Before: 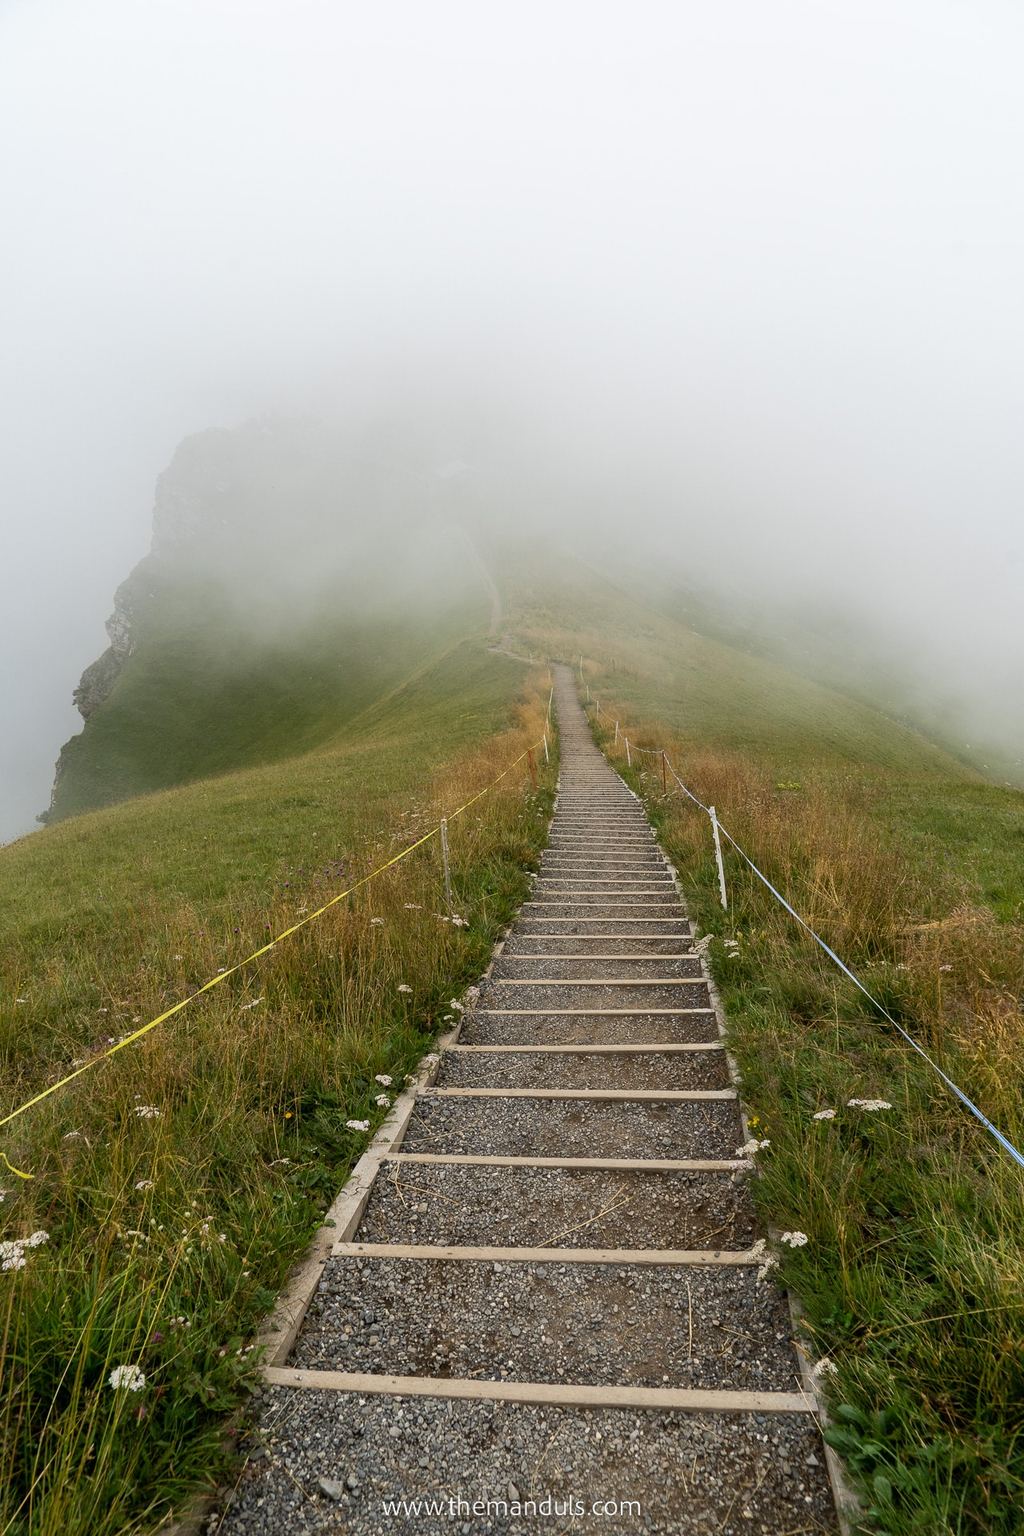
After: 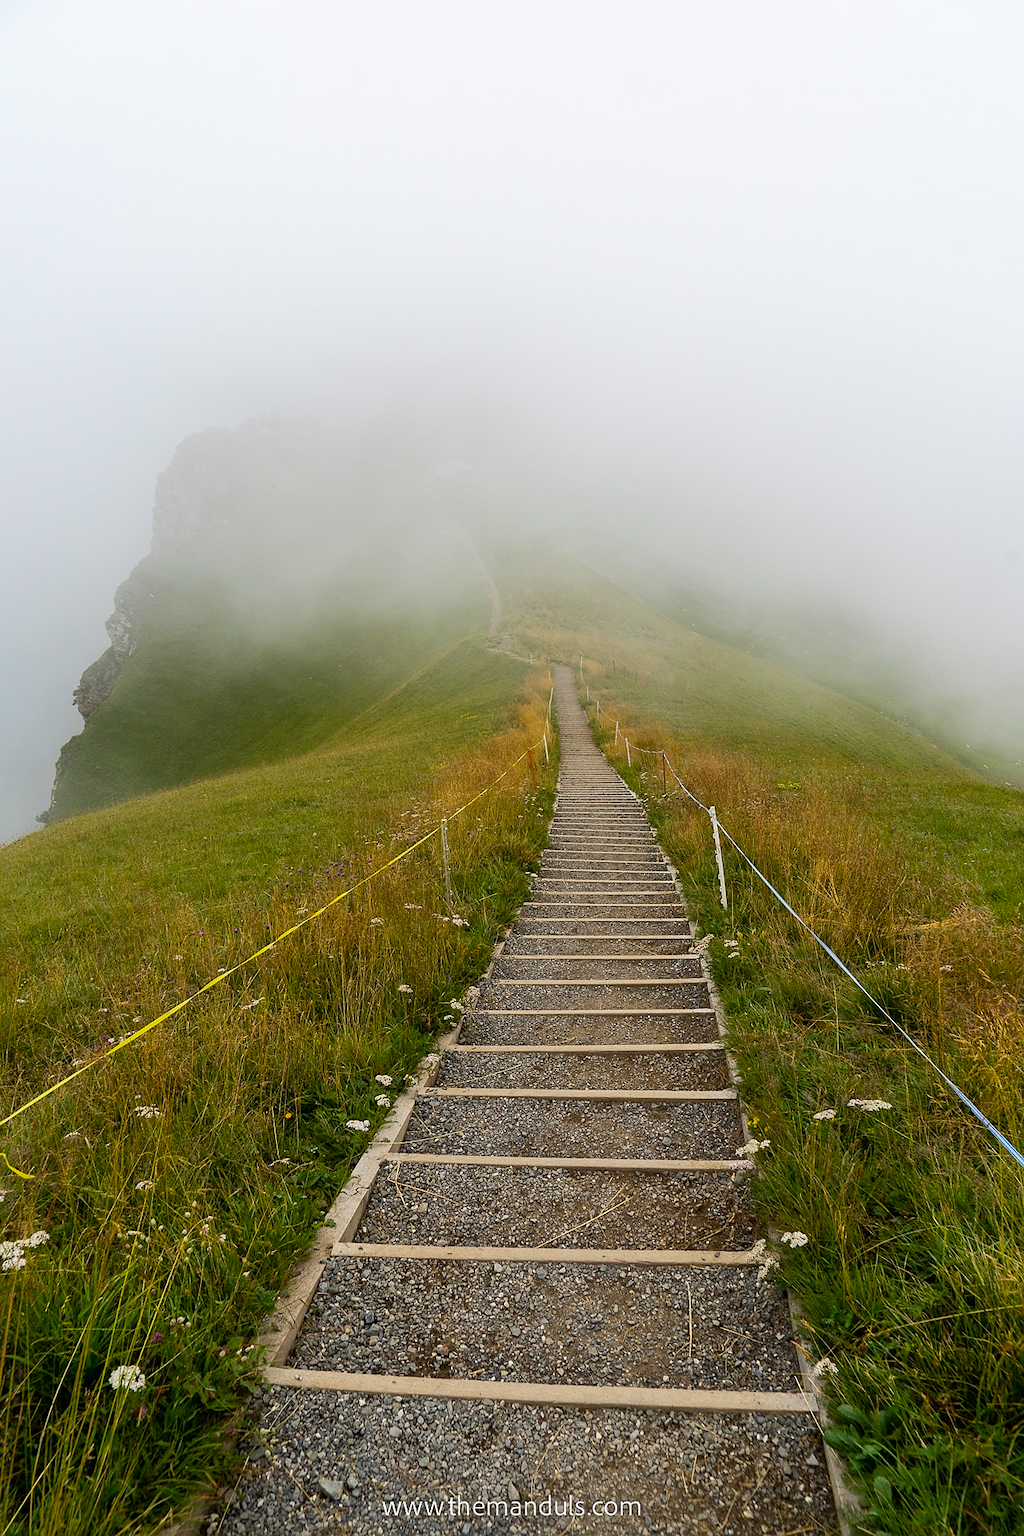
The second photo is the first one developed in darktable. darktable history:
color balance rgb: perceptual saturation grading › global saturation 20%, global vibrance 20%
sharpen: radius 1
